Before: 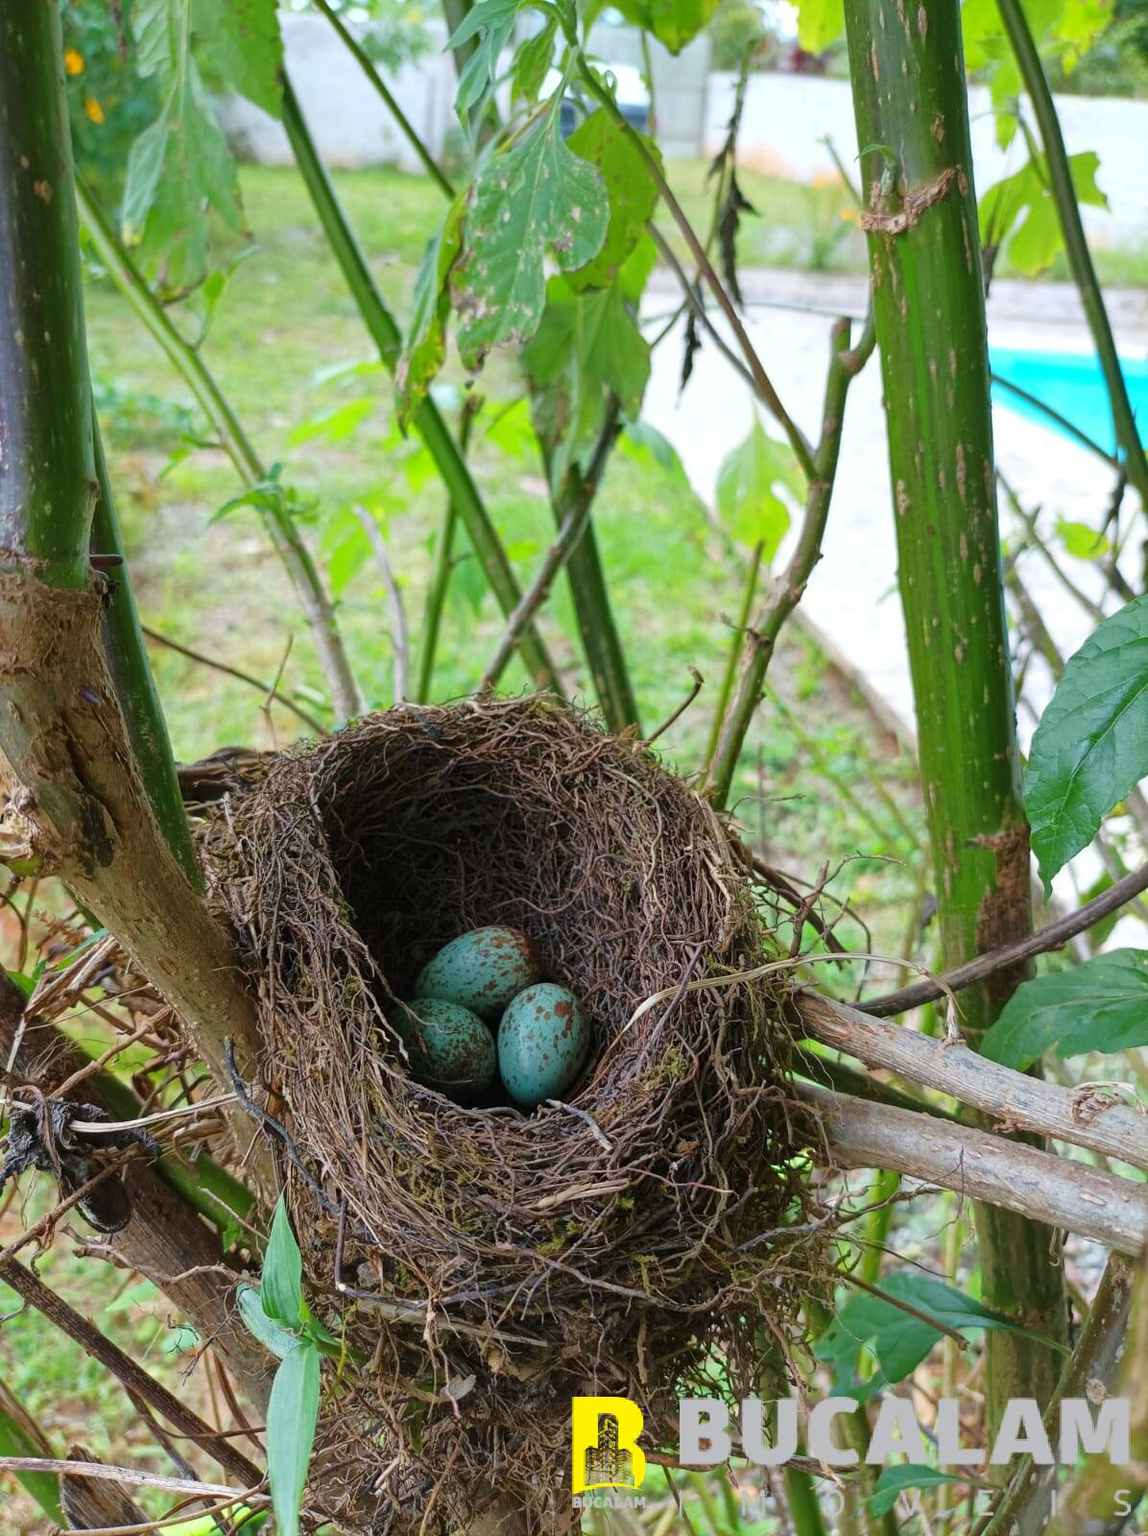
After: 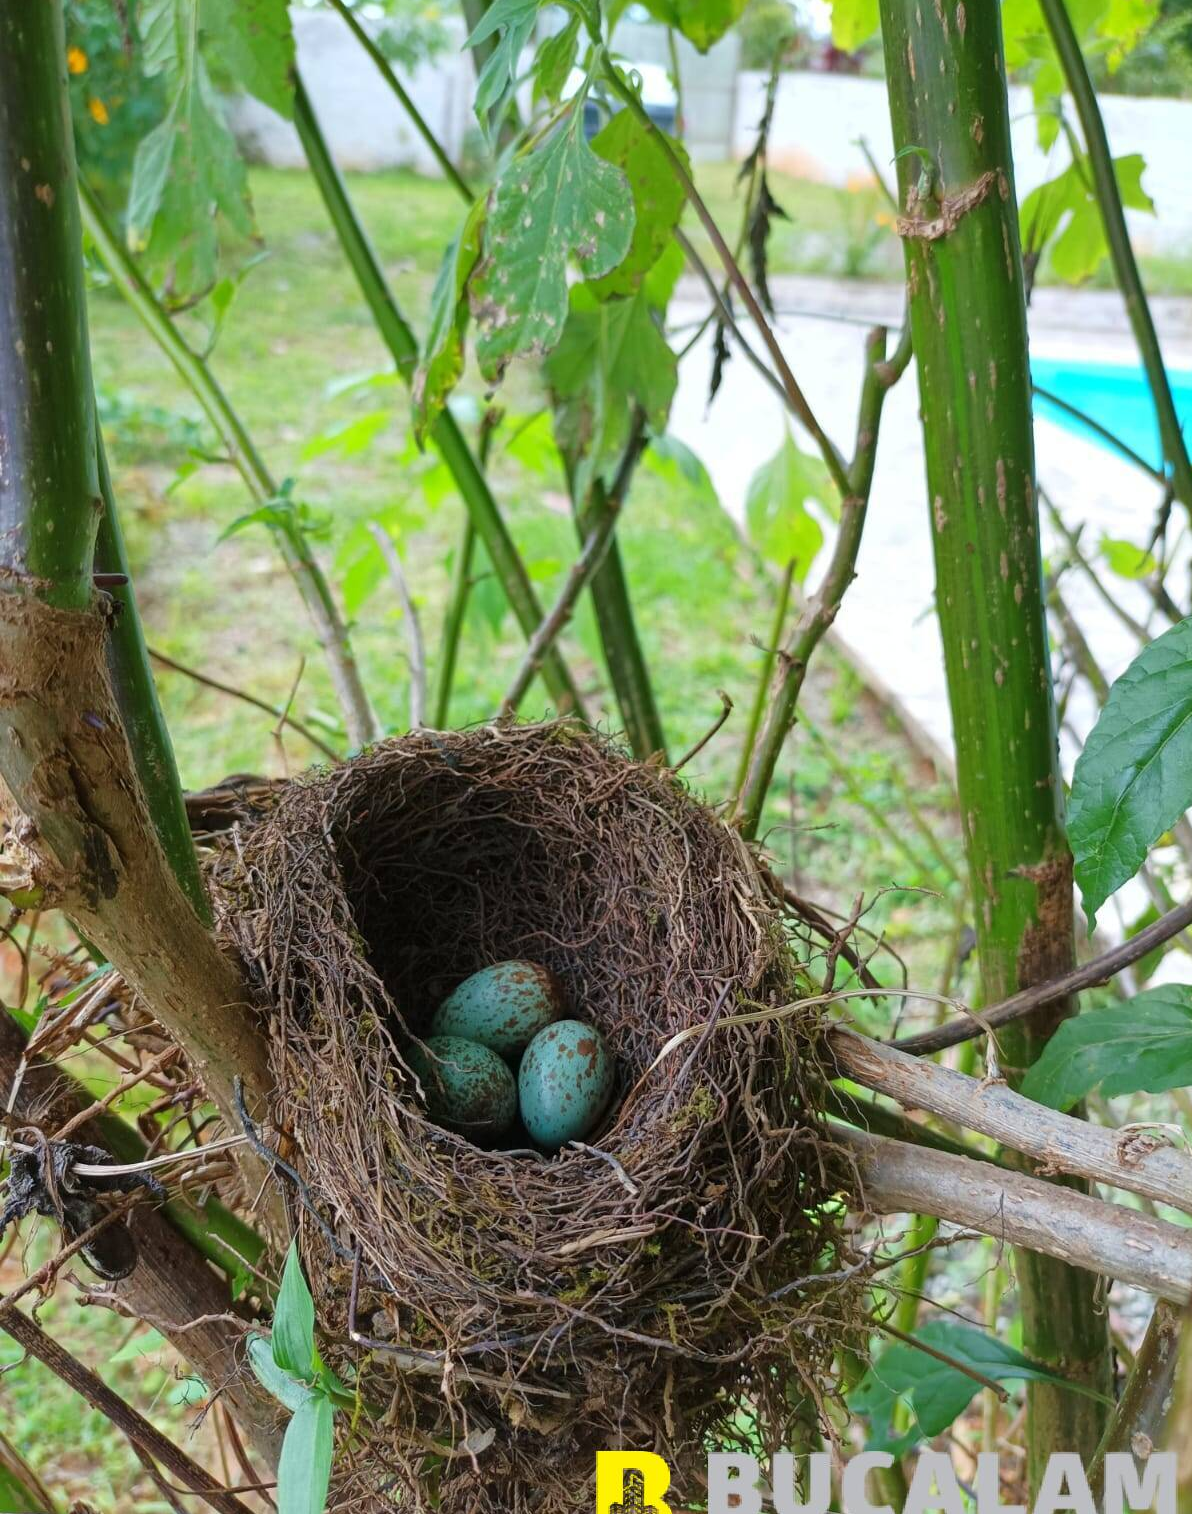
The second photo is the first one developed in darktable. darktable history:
crop: top 0.276%, right 0.258%, bottom 5.055%
